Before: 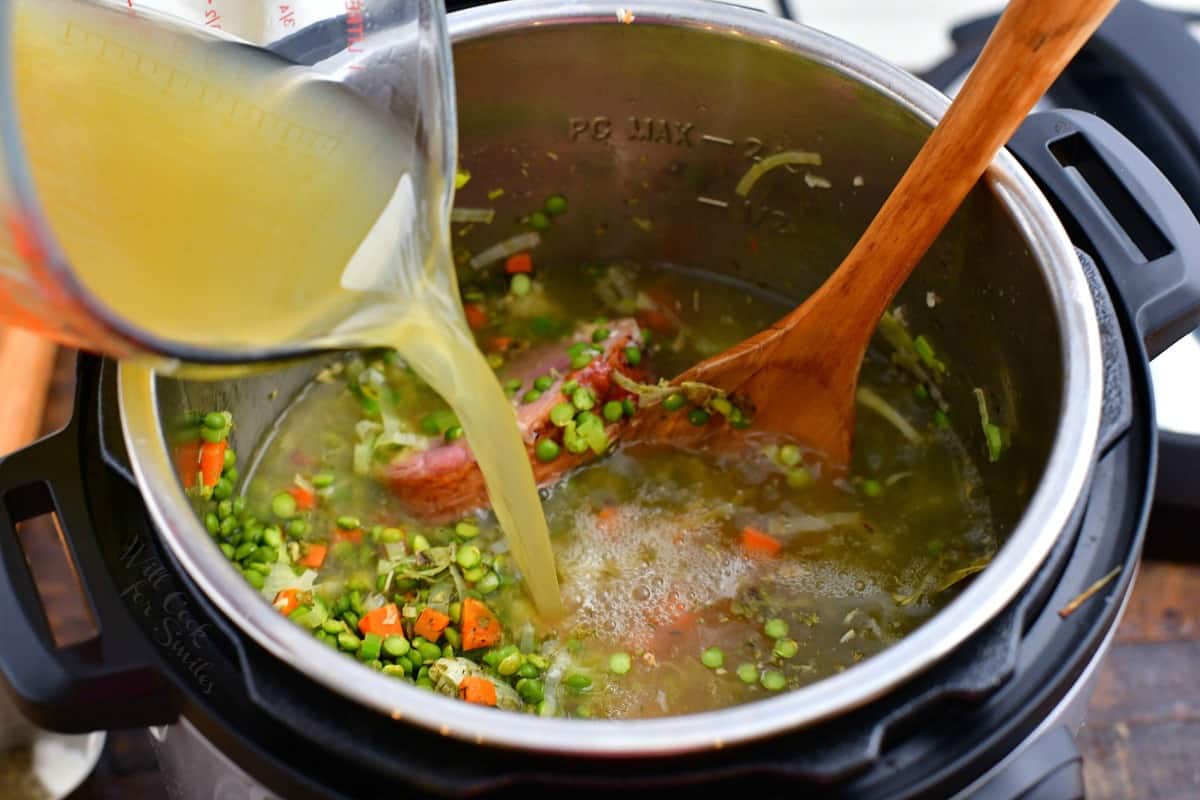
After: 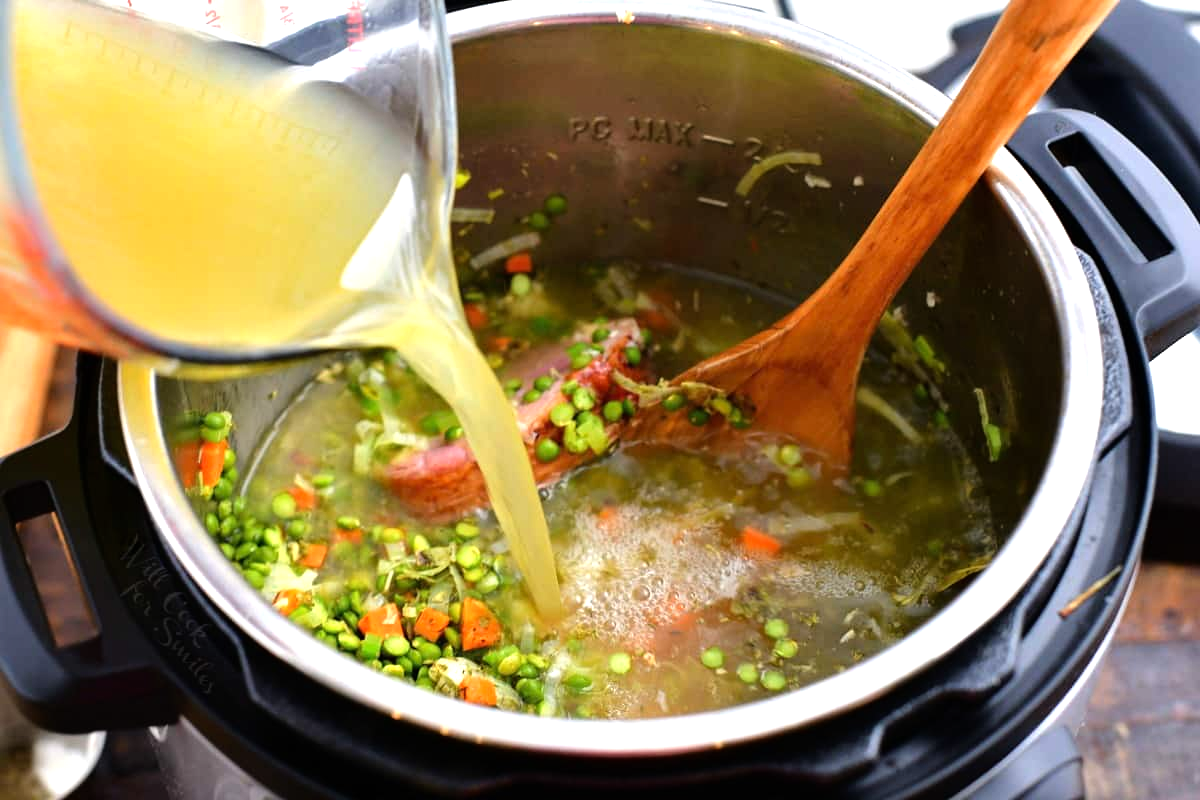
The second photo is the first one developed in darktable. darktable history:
tone equalizer: -8 EV -0.712 EV, -7 EV -0.696 EV, -6 EV -0.628 EV, -5 EV -0.41 EV, -3 EV 0.395 EV, -2 EV 0.6 EV, -1 EV 0.695 EV, +0 EV 0.772 EV
